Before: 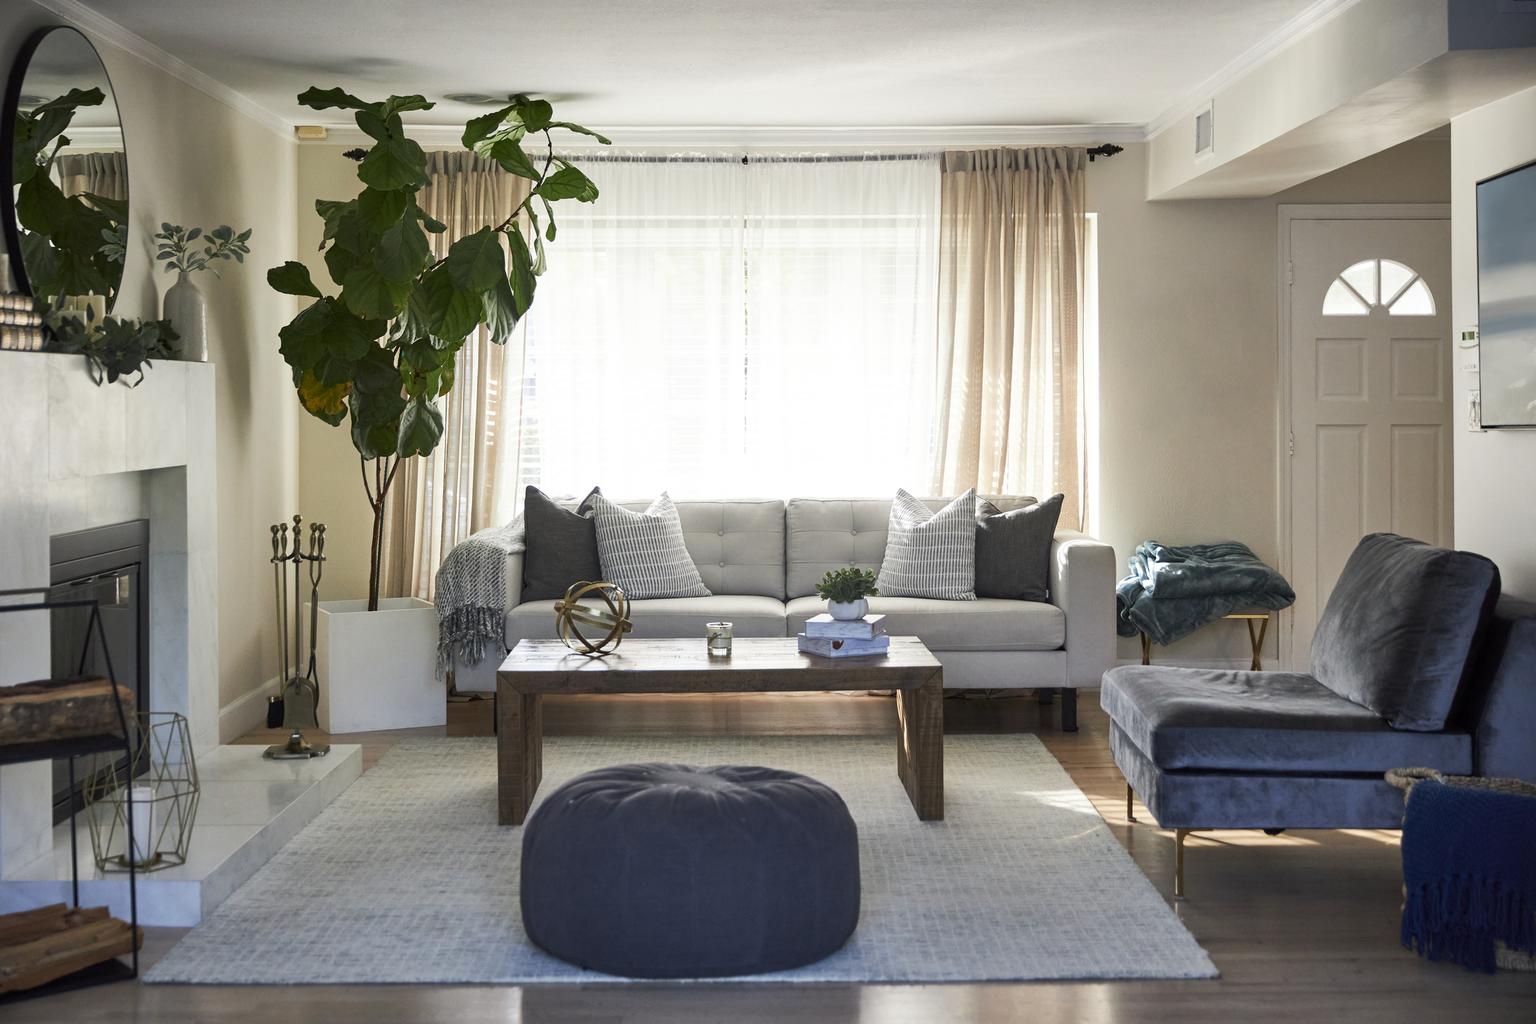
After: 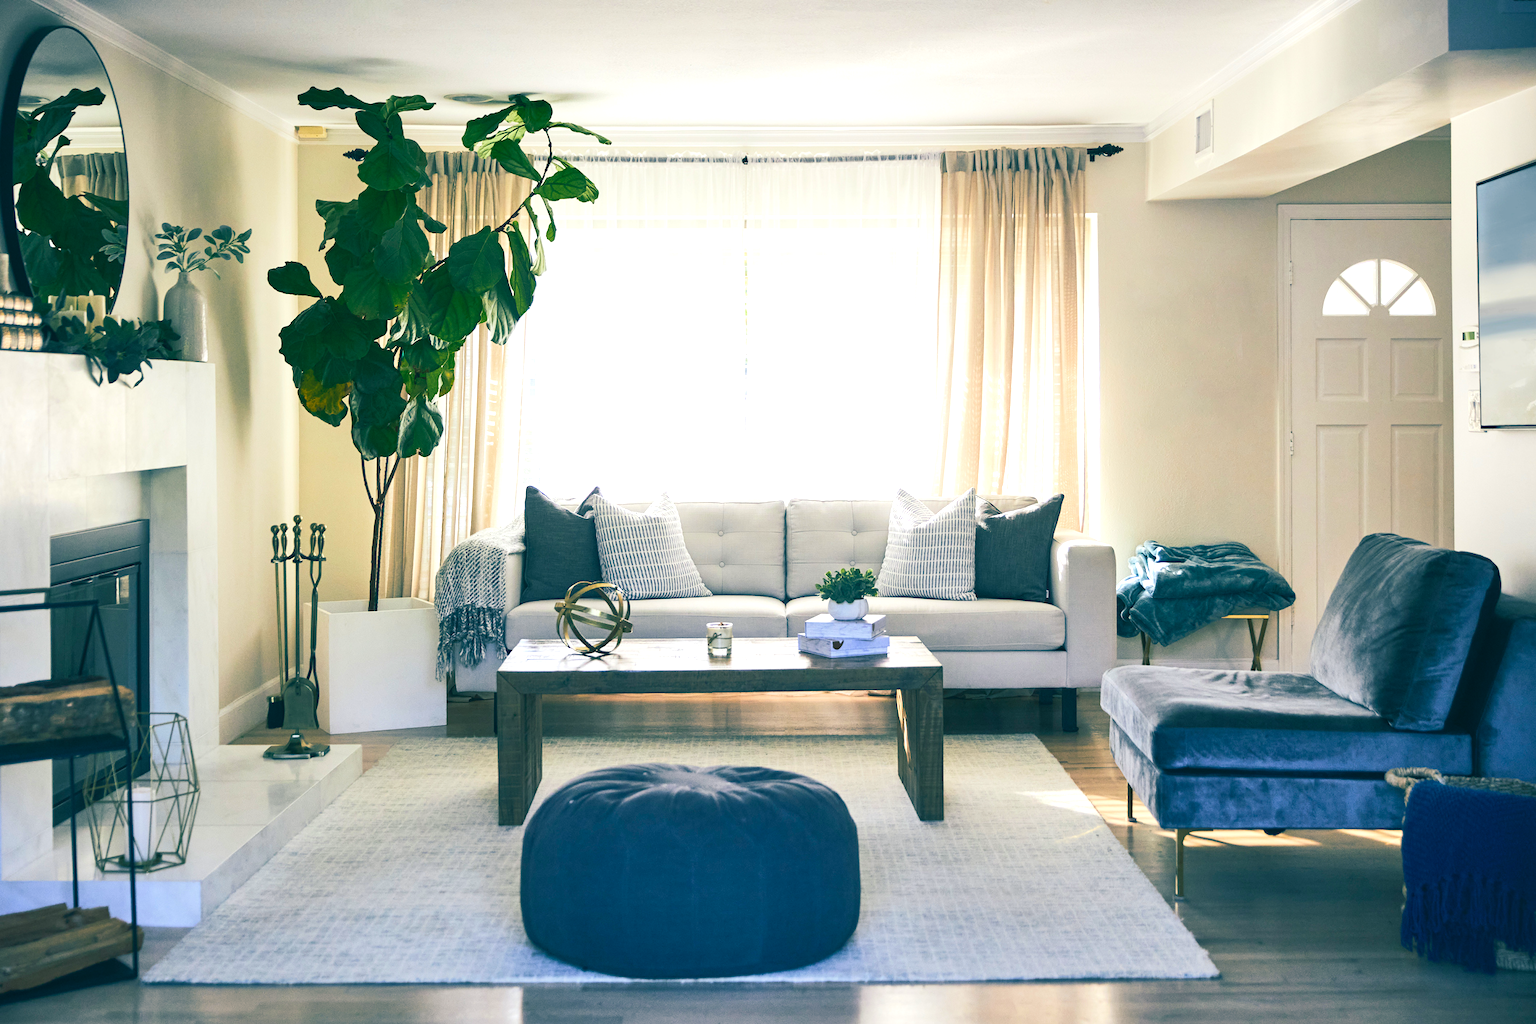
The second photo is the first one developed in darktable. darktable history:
exposure: exposure 0.209 EV, compensate highlight preservation false
tone equalizer: -8 EV 0.01 EV, -7 EV -0.019 EV, -6 EV 0.032 EV, -5 EV 0.039 EV, -4 EV 0.239 EV, -3 EV 0.615 EV, -2 EV 0.557 EV, -1 EV 0.198 EV, +0 EV 0.037 EV, edges refinement/feathering 500, mask exposure compensation -1.57 EV, preserve details no
color balance rgb: shadows lift › luminance -28.674%, shadows lift › chroma 10.281%, shadows lift › hue 228.63°, global offset › luminance 0.735%, perceptual saturation grading › global saturation 24.948%, perceptual brilliance grading › mid-tones 10.633%, perceptual brilliance grading › shadows 15.648%
